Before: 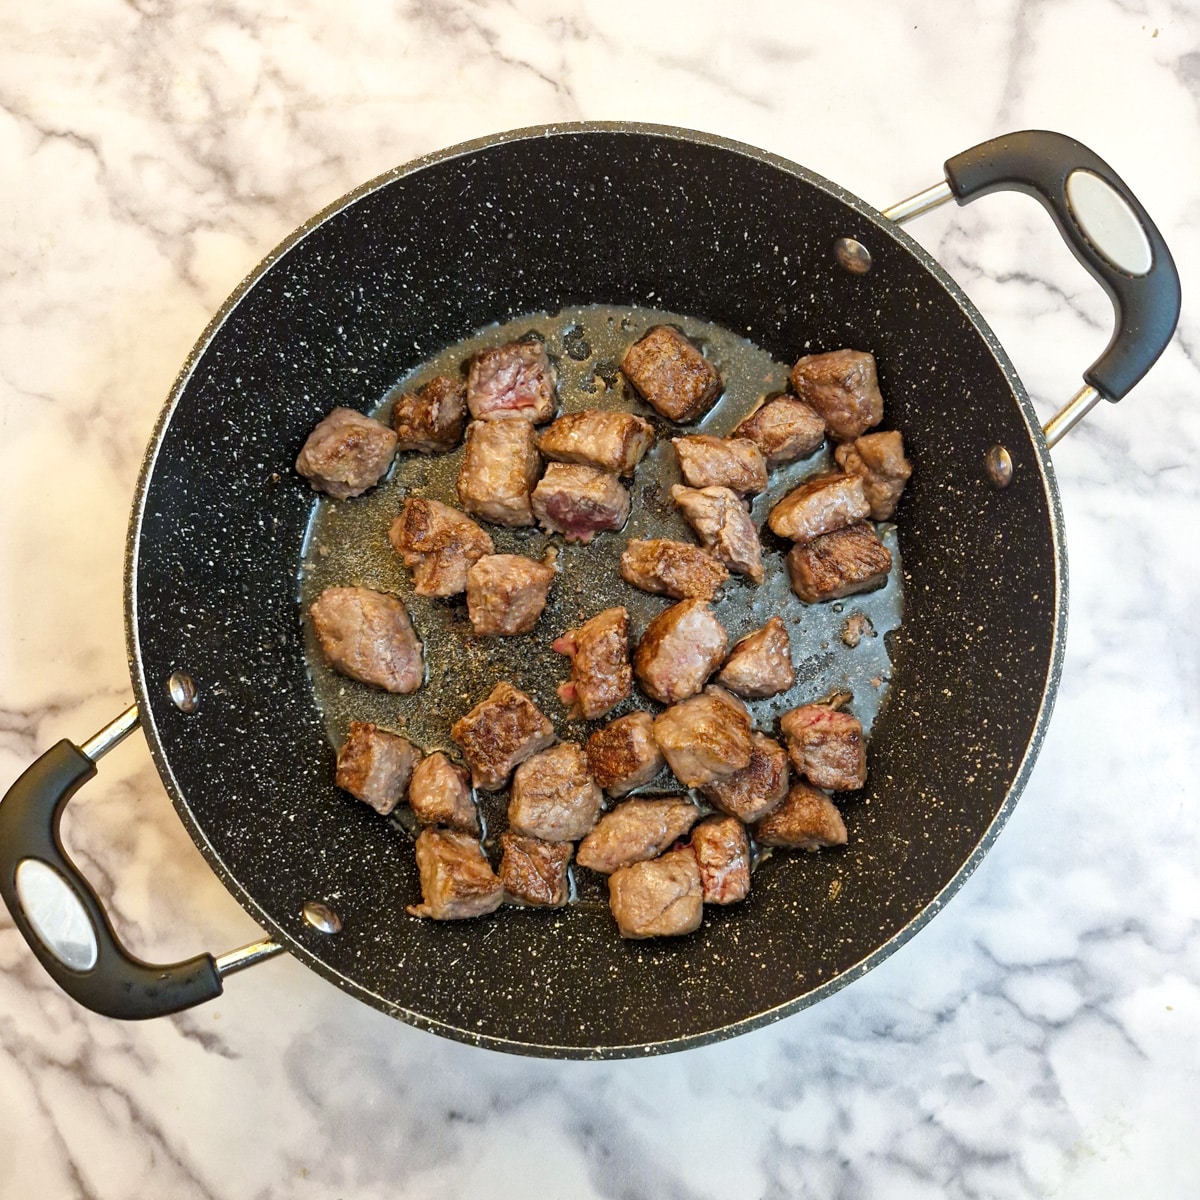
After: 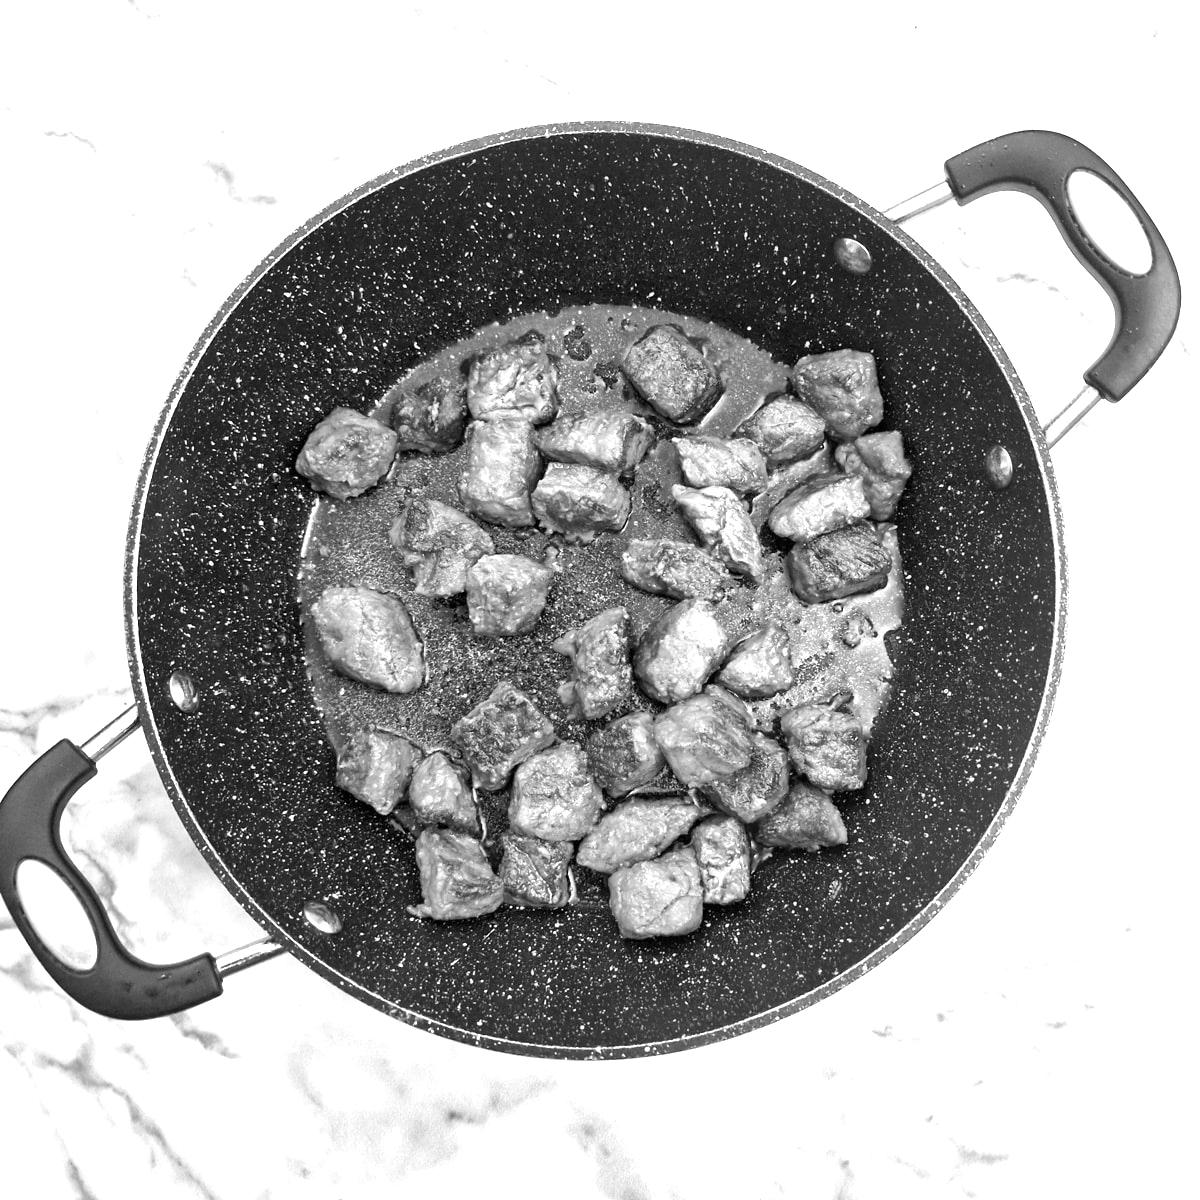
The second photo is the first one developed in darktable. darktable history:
color zones: curves: ch0 [(0, 0.613) (0.01, 0.613) (0.245, 0.448) (0.498, 0.529) (0.642, 0.665) (0.879, 0.777) (0.99, 0.613)]; ch1 [(0, 0) (0.143, 0) (0.286, 0) (0.429, 0) (0.571, 0) (0.714, 0) (0.857, 0)]
exposure: exposure 0.821 EV, compensate highlight preservation false
color correction: highlights a* 14.56, highlights b* 4.83
